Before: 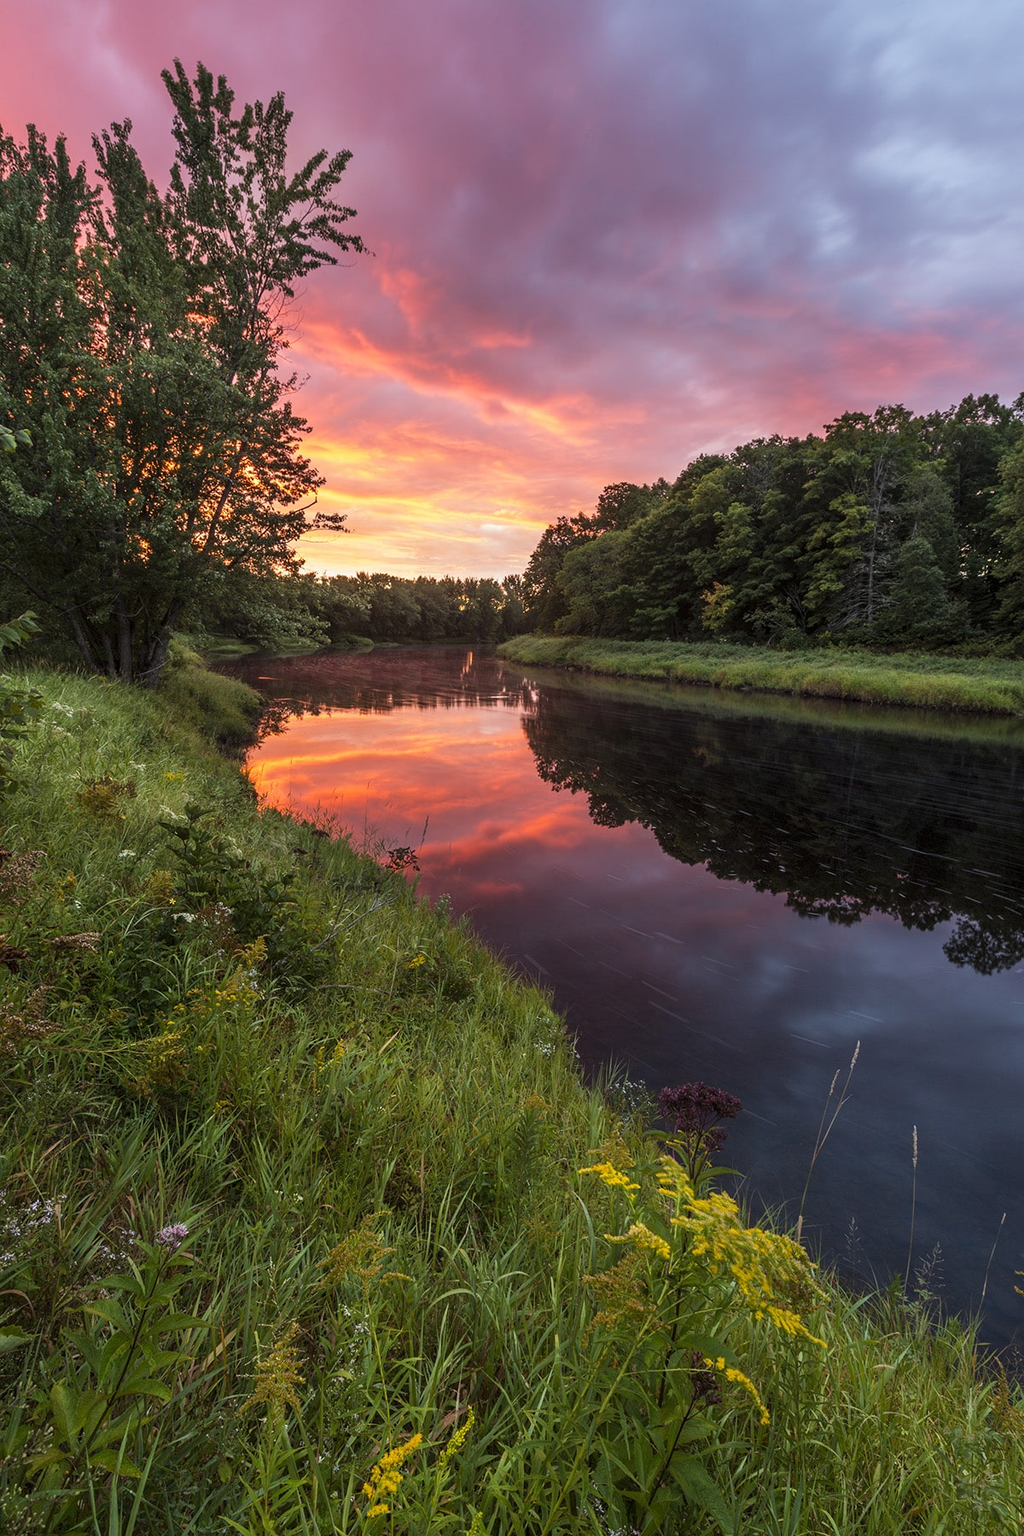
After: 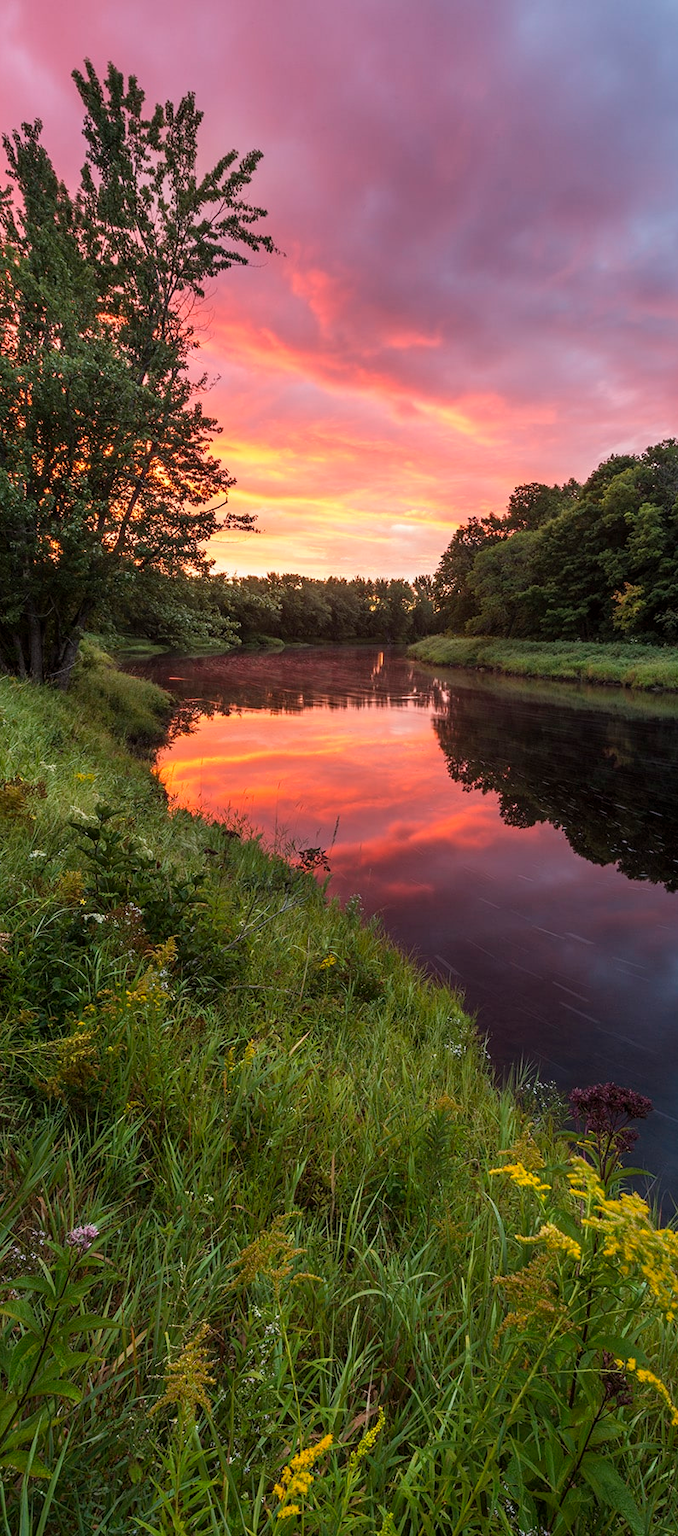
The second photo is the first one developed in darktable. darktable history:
crop and rotate: left 8.791%, right 24.883%
